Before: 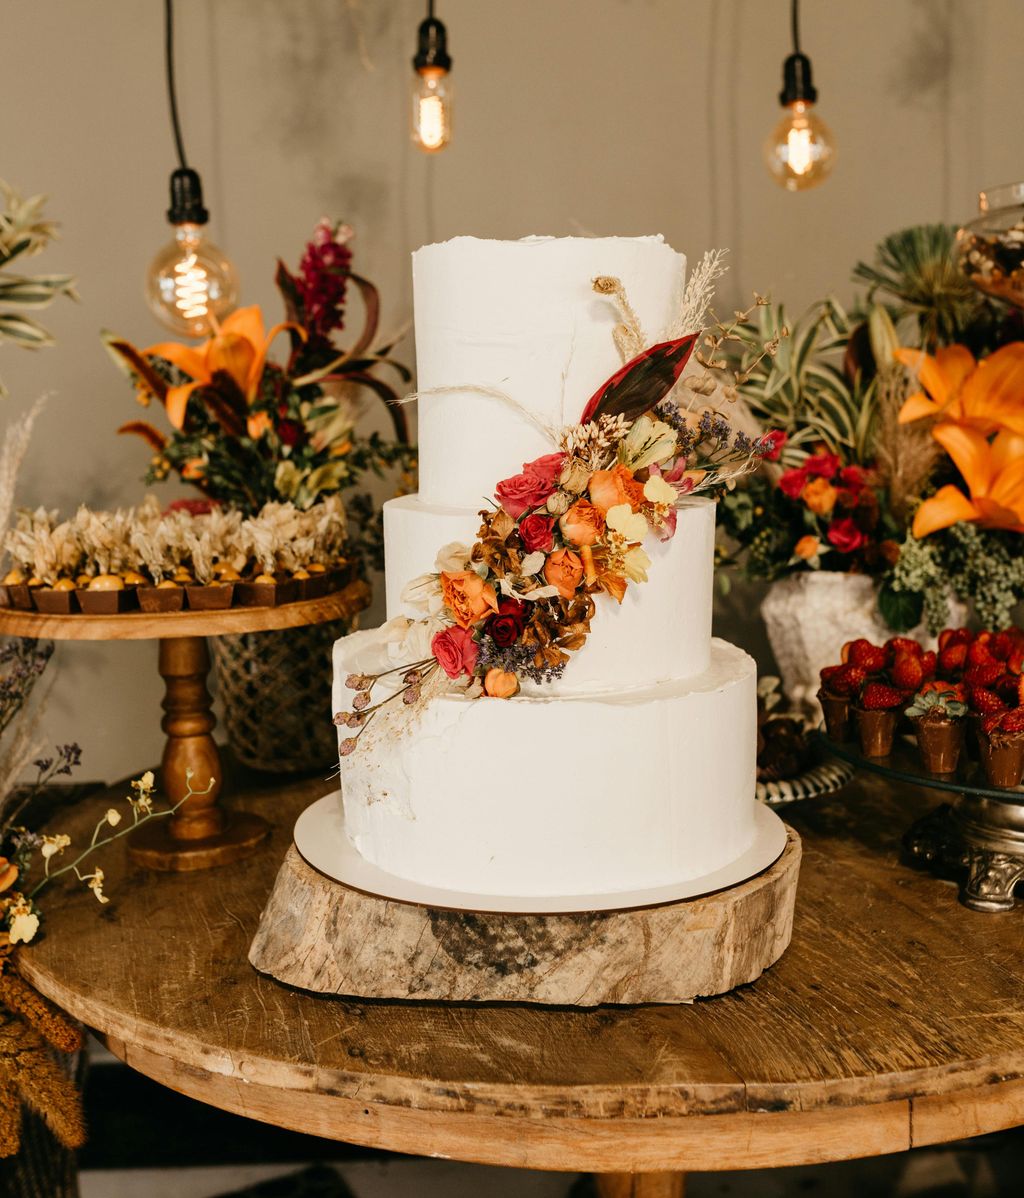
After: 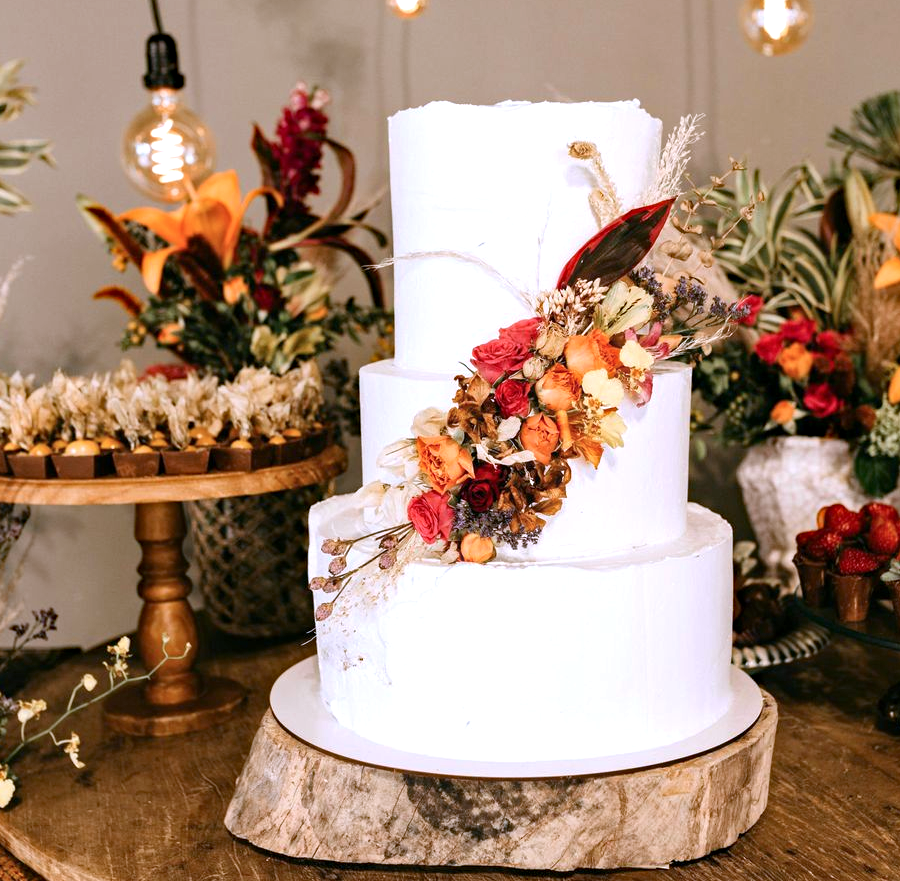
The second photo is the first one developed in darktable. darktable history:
exposure: black level correction 0.001, exposure 0.5 EV, compensate exposure bias true, compensate highlight preservation false
crop and rotate: left 2.425%, top 11.305%, right 9.6%, bottom 15.08%
color calibration: illuminant as shot in camera, x 0.379, y 0.396, temperature 4138.76 K
haze removal: compatibility mode true, adaptive false
